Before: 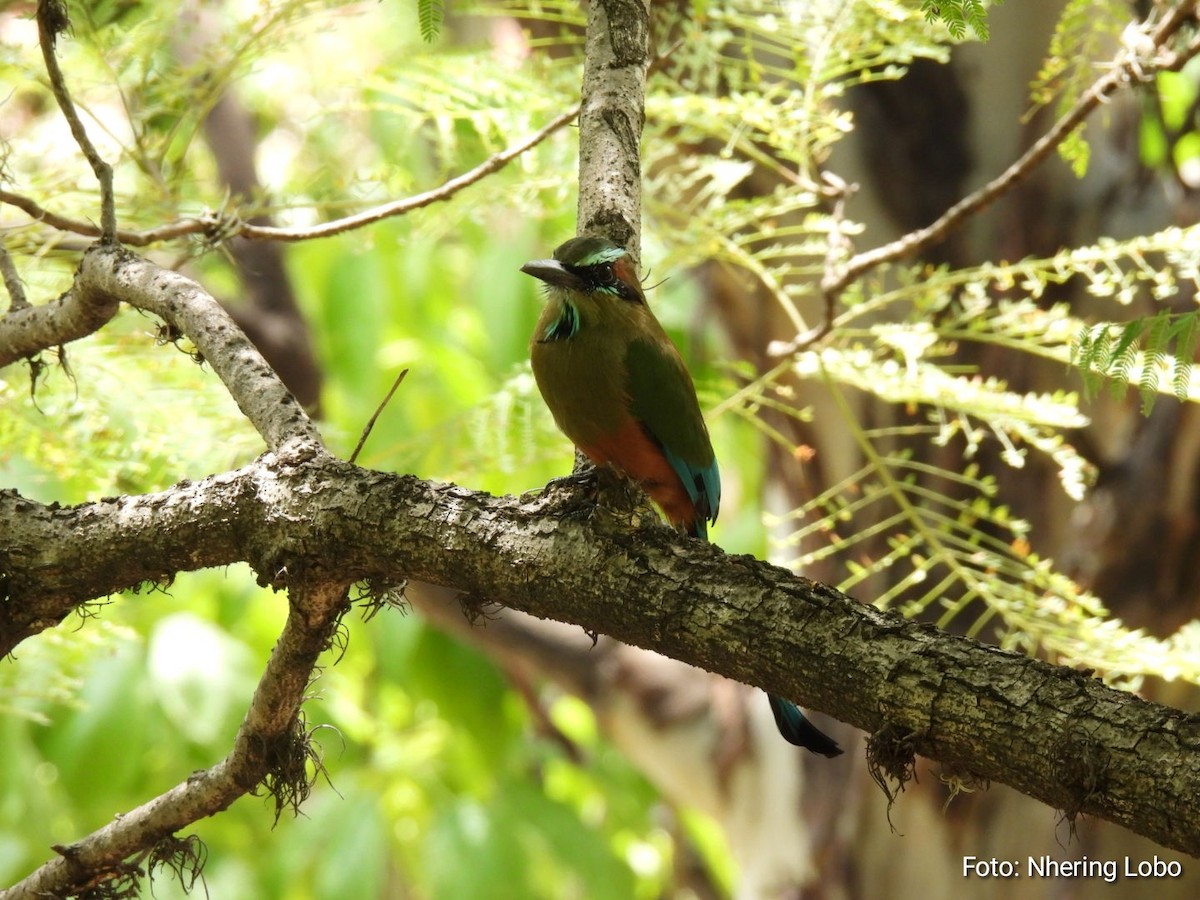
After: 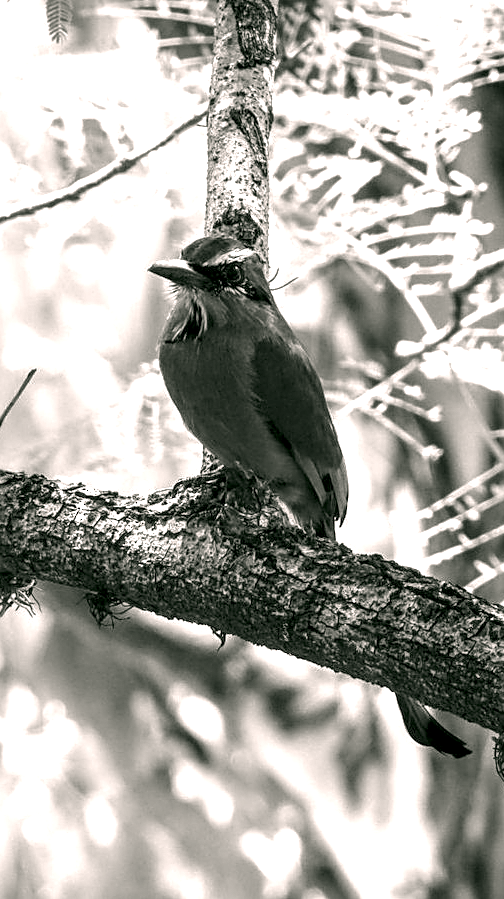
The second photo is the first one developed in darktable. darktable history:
exposure: black level correction 0, exposure 1 EV, compensate highlight preservation false
color correction: highlights a* 4.53, highlights b* 4.92, shadows a* -7.69, shadows b* 4.81
tone equalizer: edges refinement/feathering 500, mask exposure compensation -1.57 EV, preserve details no
crop: left 31.074%, right 26.91%
color calibration: output gray [0.21, 0.42, 0.37, 0], illuminant custom, x 0.373, y 0.389, temperature 4269.6 K
local contrast: highlights 21%, shadows 70%, detail 170%
sharpen: amount 0.563
